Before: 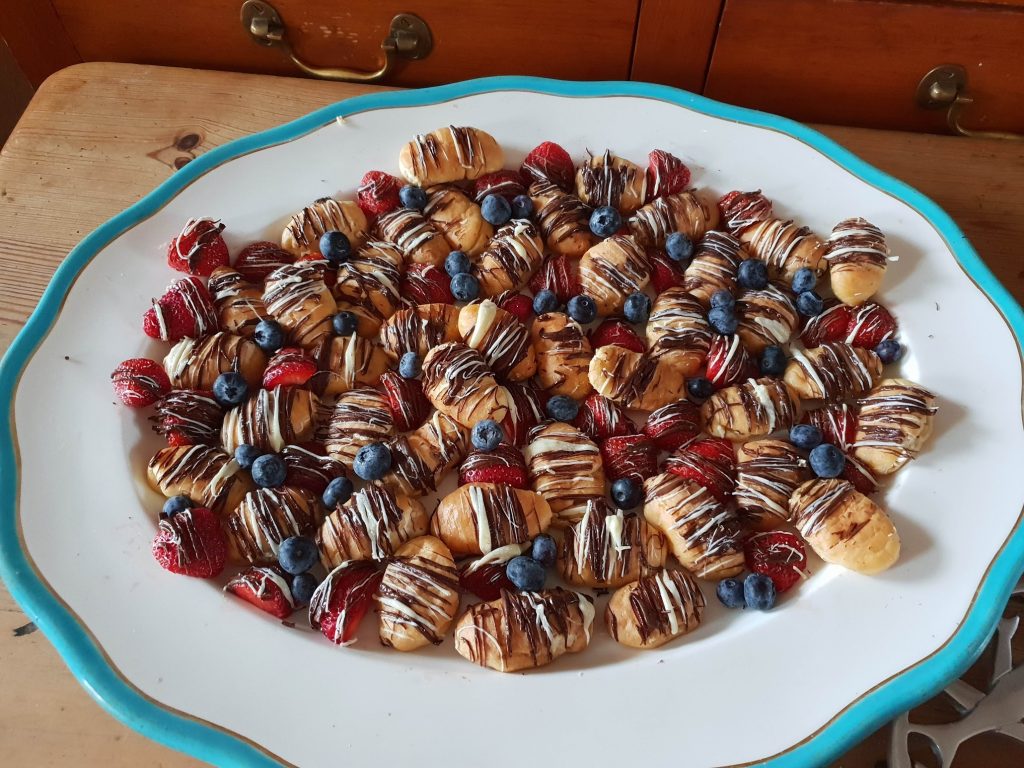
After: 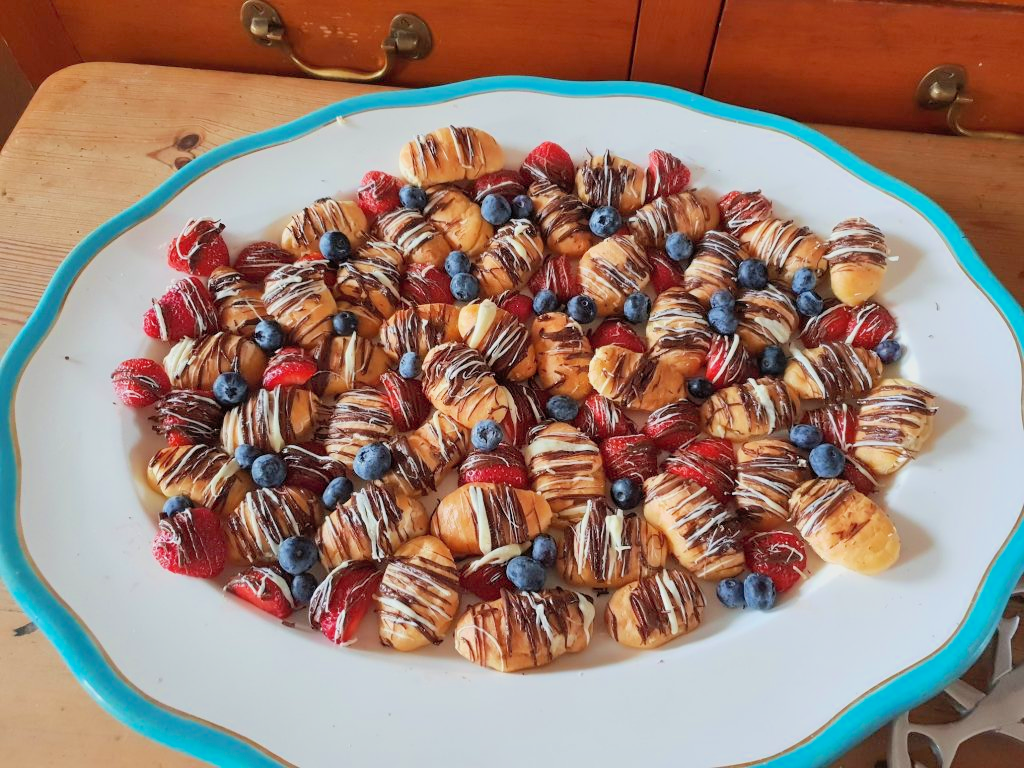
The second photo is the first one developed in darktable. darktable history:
shadows and highlights: on, module defaults
exposure: black level correction 0, exposure 1 EV, compensate highlight preservation false
filmic rgb: black relative exposure -7.65 EV, white relative exposure 4.56 EV, hardness 3.61, color science v6 (2022)
